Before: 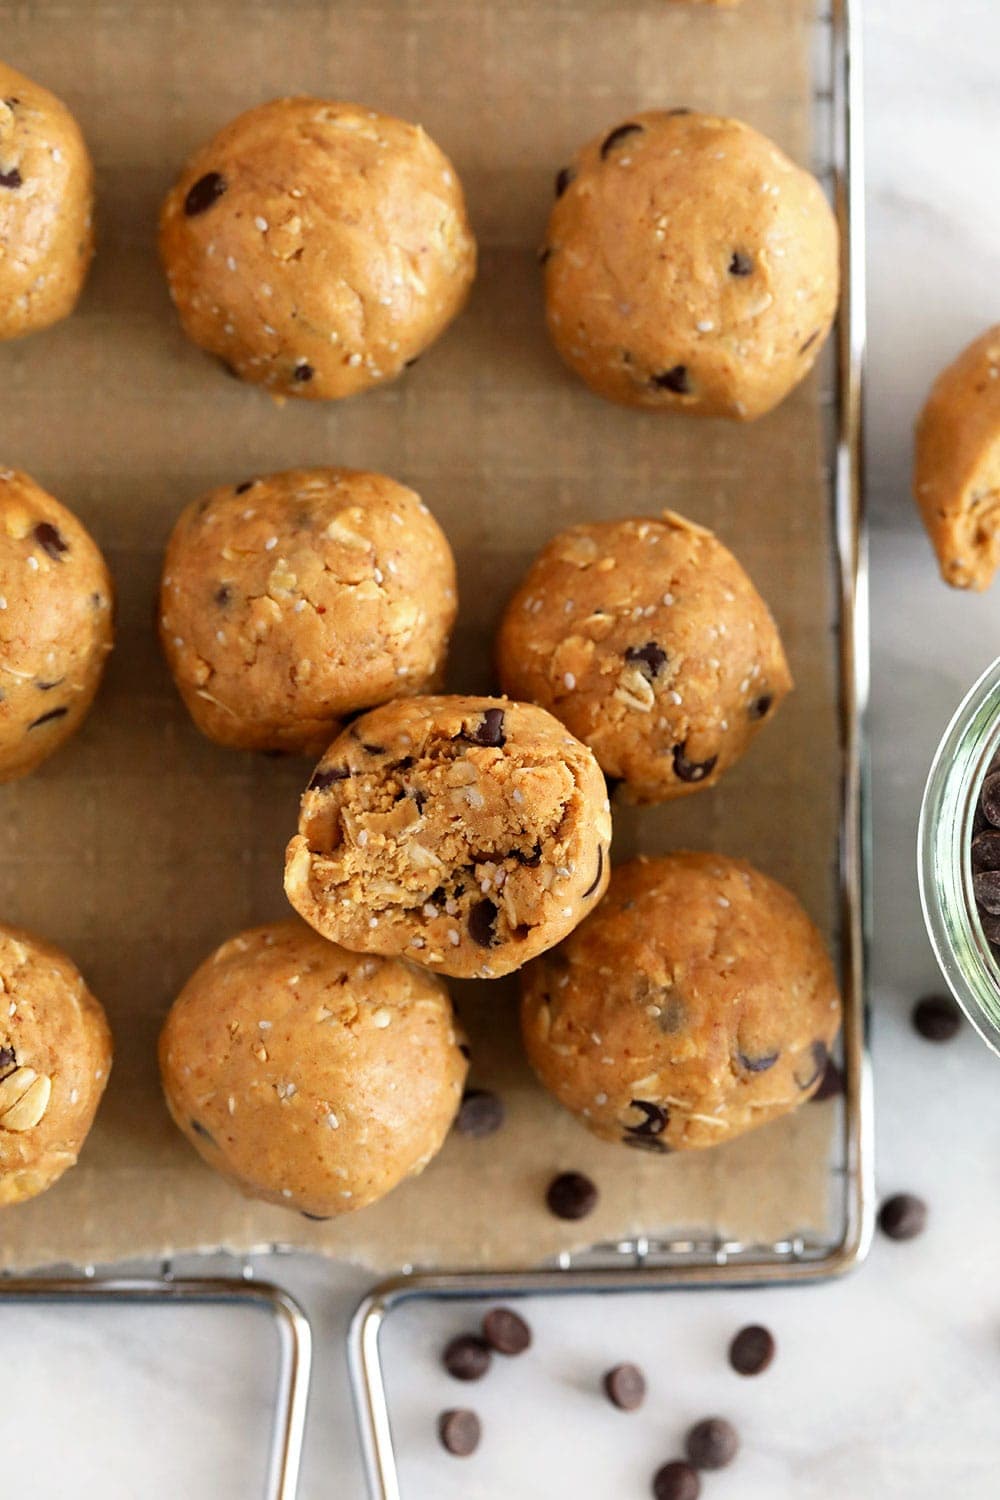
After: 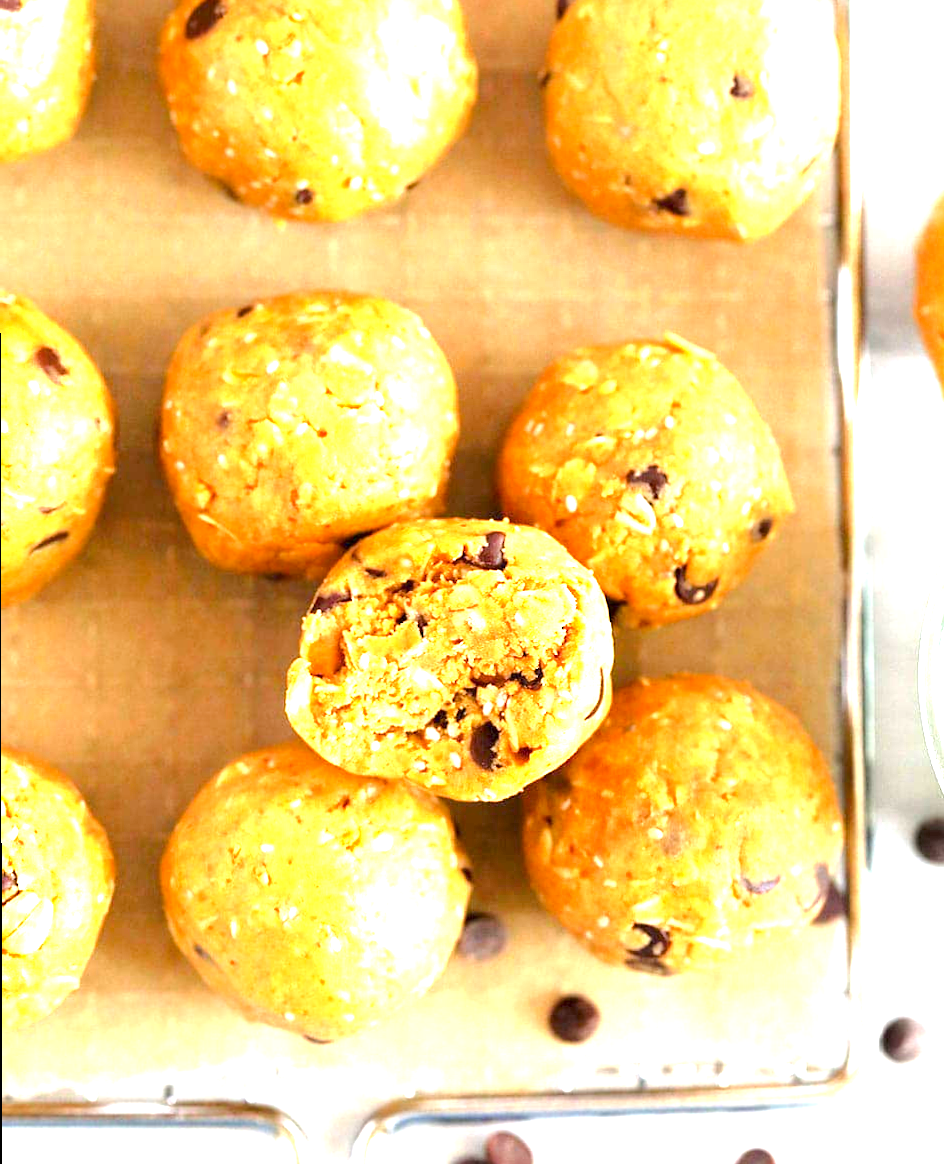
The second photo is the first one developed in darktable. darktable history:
crop and rotate: angle 0.112°, top 11.858%, right 5.814%, bottom 10.614%
exposure: exposure 2.18 EV, compensate highlight preservation false
color balance rgb: perceptual saturation grading › global saturation 7.96%, perceptual saturation grading › shadows 4.256%, perceptual brilliance grading › mid-tones 10.705%, perceptual brilliance grading › shadows 14.989%, global vibrance 12.088%
